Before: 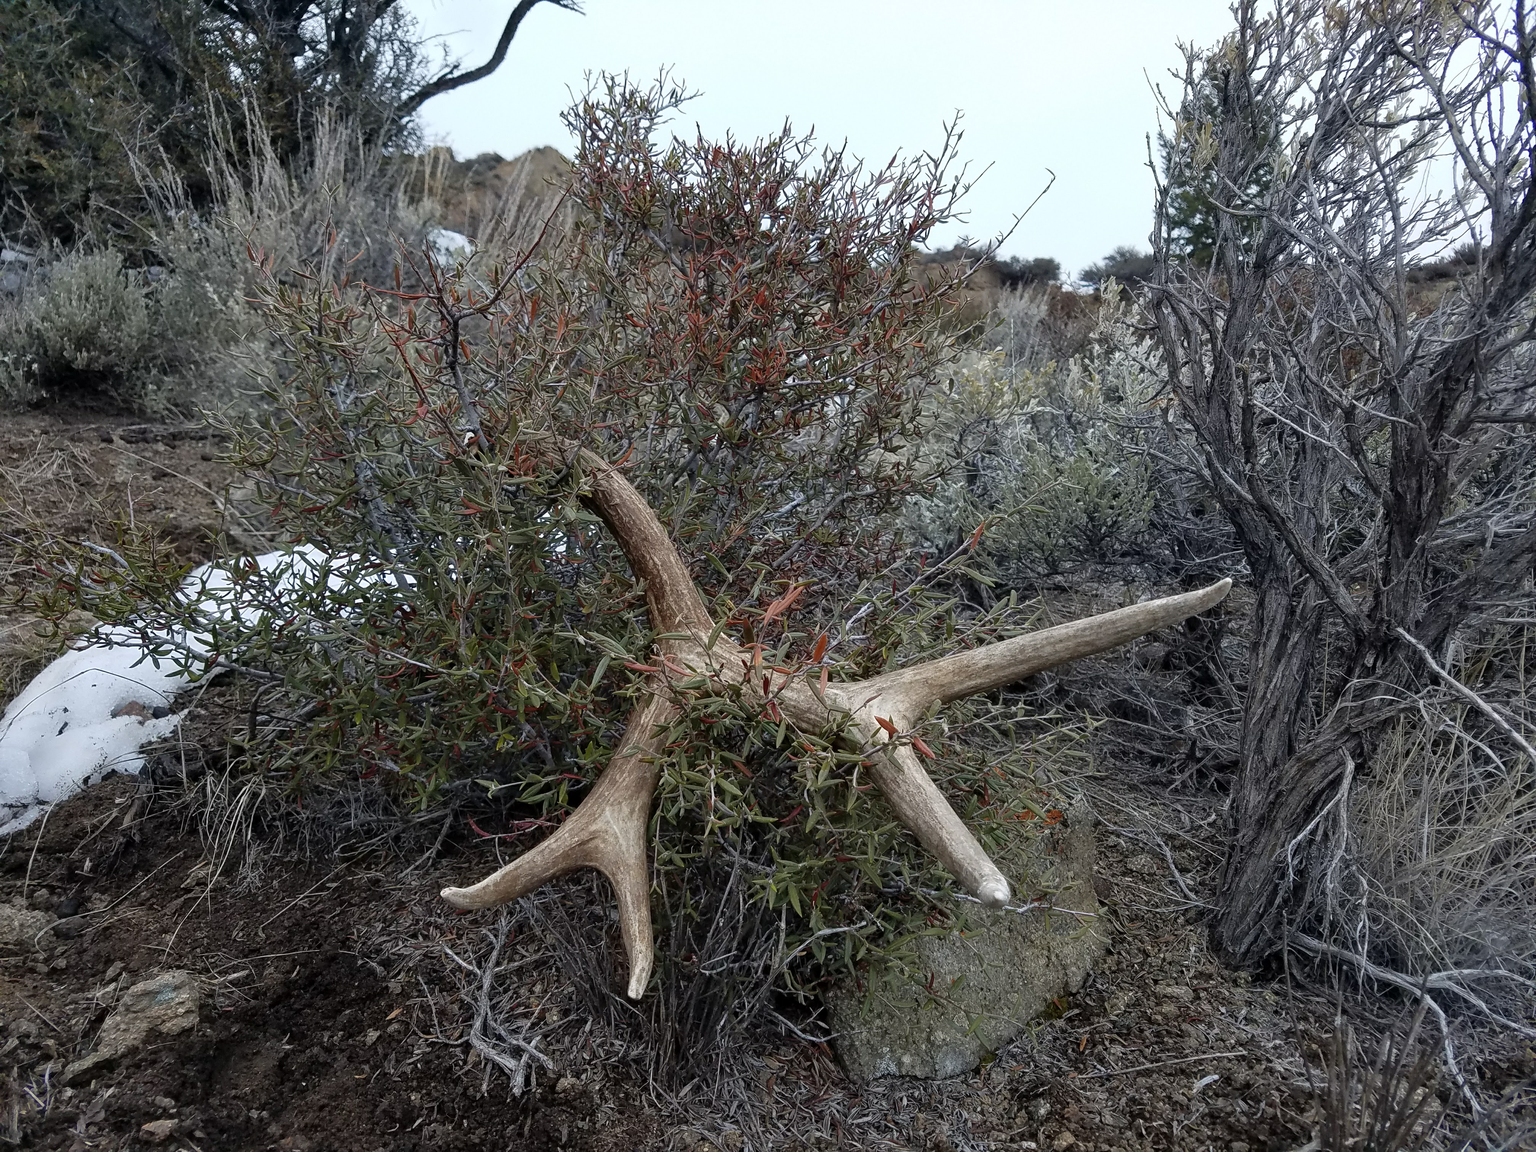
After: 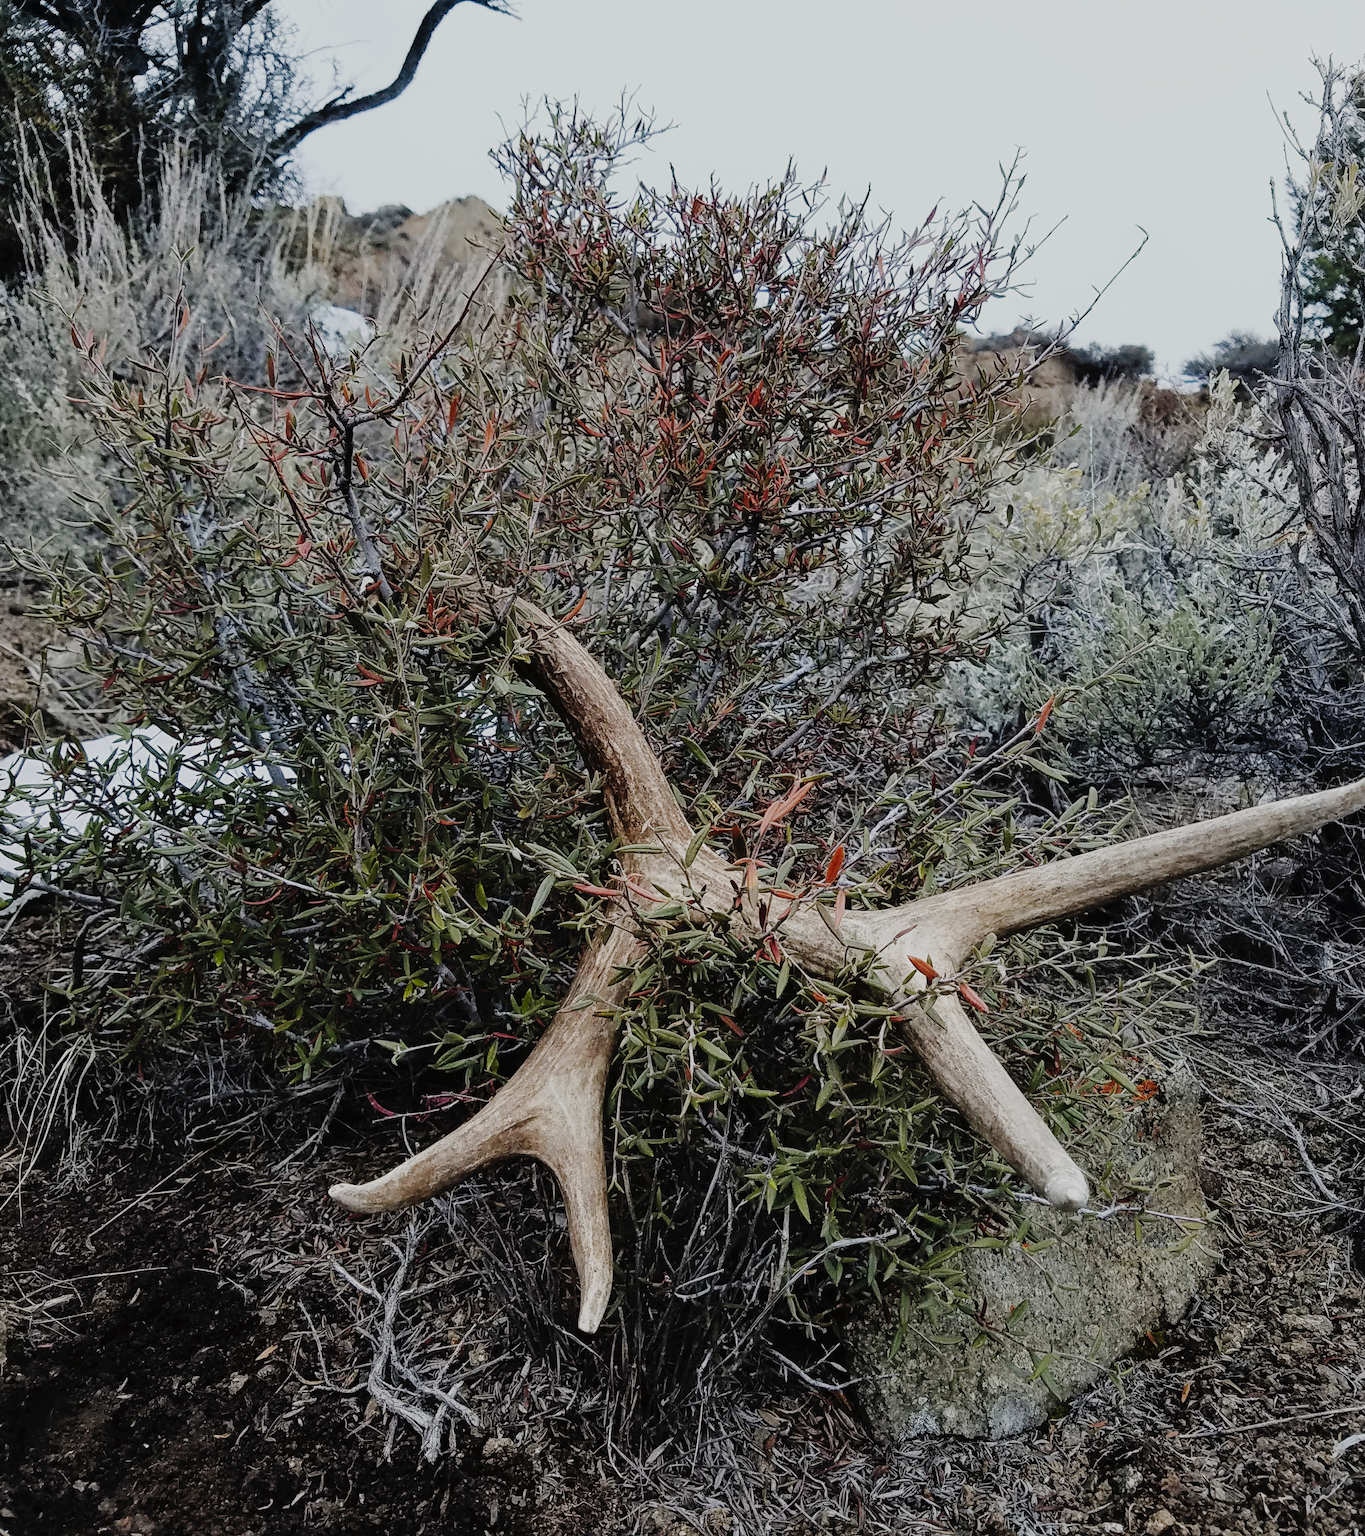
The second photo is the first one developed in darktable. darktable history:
filmic rgb: black relative exposure -6.98 EV, white relative exposure 5.63 EV, hardness 2.86
tone curve: curves: ch0 [(0, 0) (0.003, 0.026) (0.011, 0.03) (0.025, 0.038) (0.044, 0.046) (0.069, 0.055) (0.1, 0.075) (0.136, 0.114) (0.177, 0.158) (0.224, 0.215) (0.277, 0.296) (0.335, 0.386) (0.399, 0.479) (0.468, 0.568) (0.543, 0.637) (0.623, 0.707) (0.709, 0.773) (0.801, 0.834) (0.898, 0.896) (1, 1)], preserve colors none
crop and rotate: left 12.673%, right 20.66%
